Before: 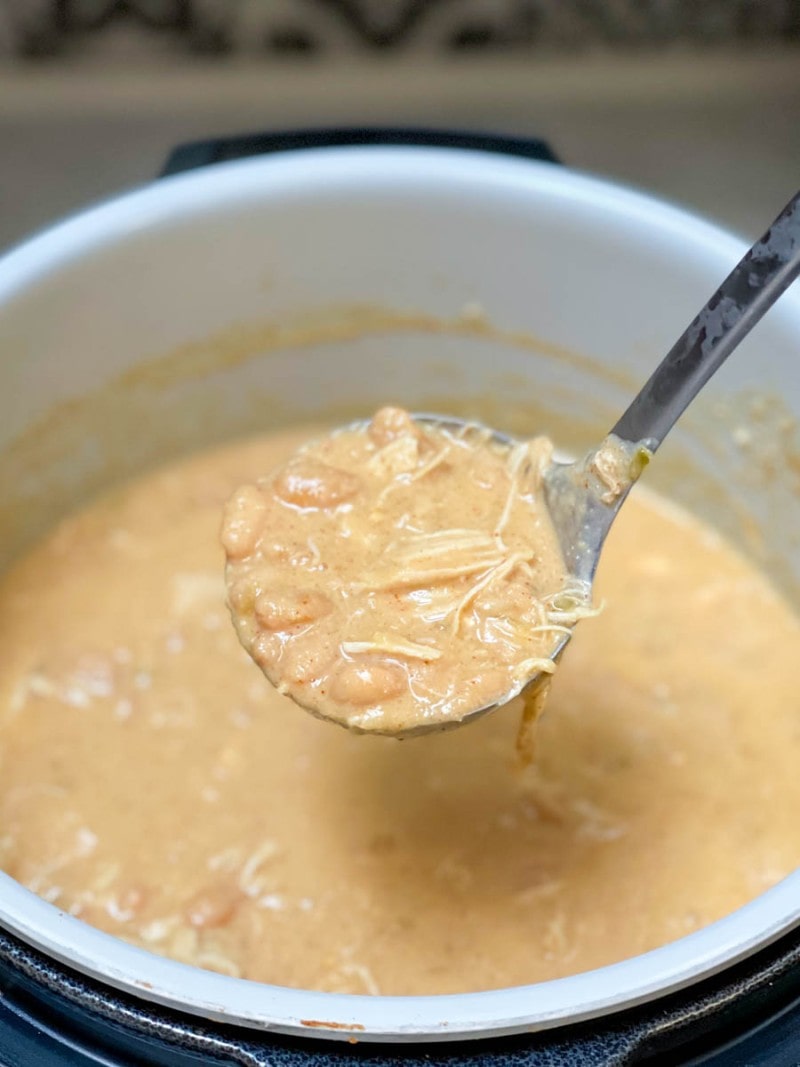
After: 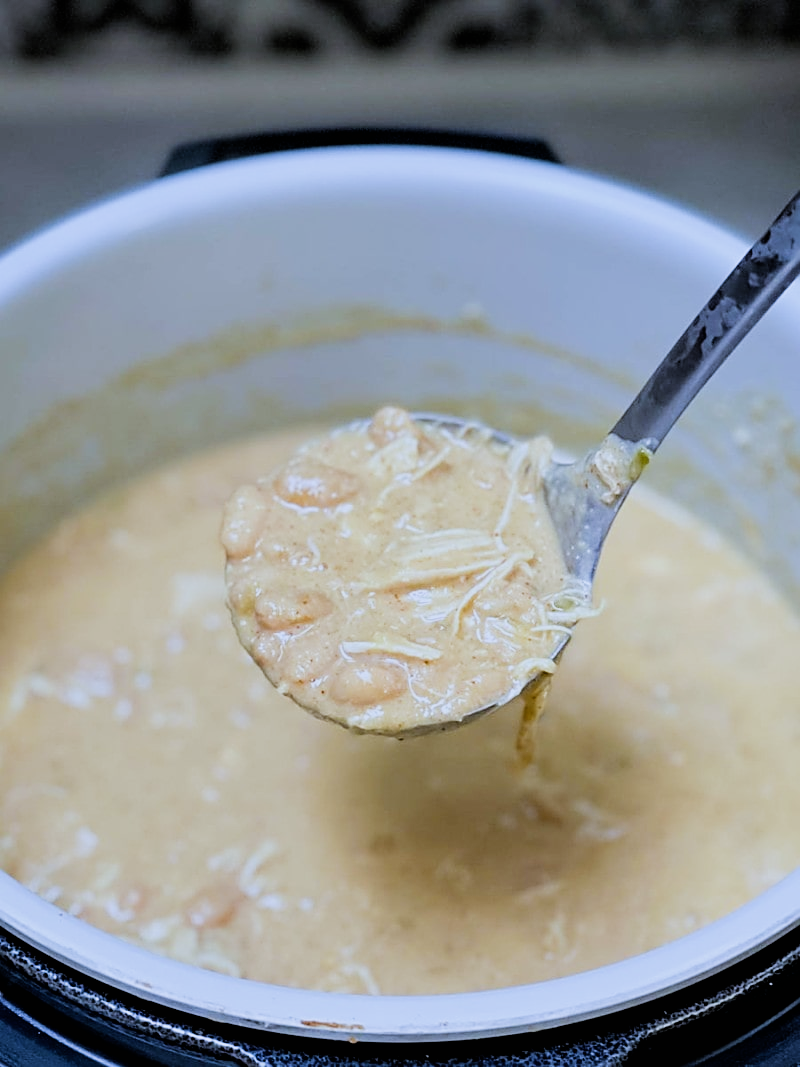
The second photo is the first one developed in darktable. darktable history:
white balance: red 0.871, blue 1.249
filmic rgb: black relative exposure -5 EV, hardness 2.88, contrast 1.3, highlights saturation mix -30%
sharpen: on, module defaults
shadows and highlights: shadows 25, highlights -25
